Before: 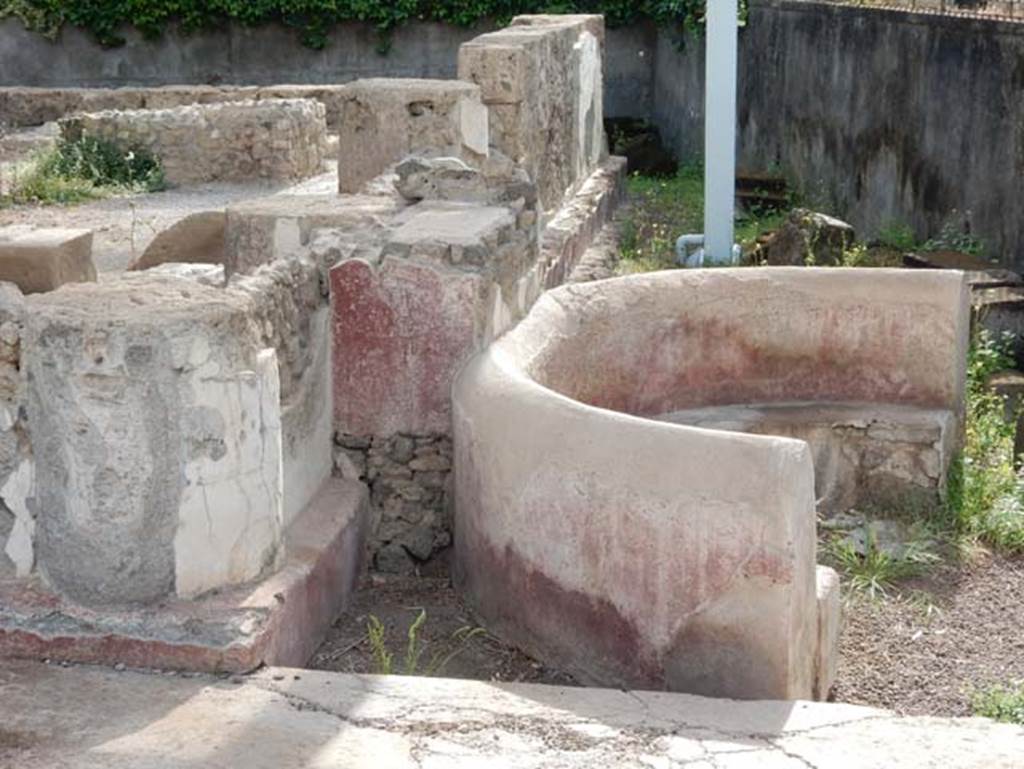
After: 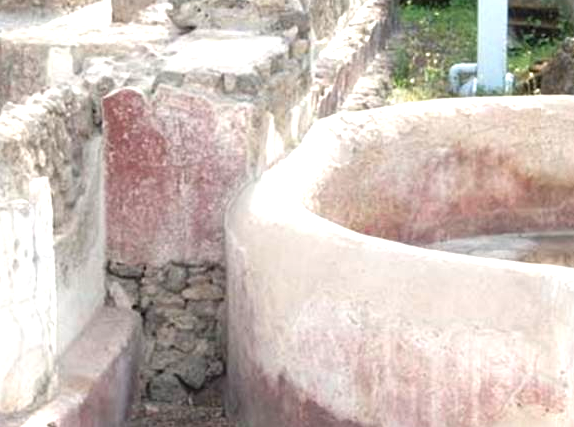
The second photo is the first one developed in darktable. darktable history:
crop and rotate: left 22.254%, top 22.282%, right 21.689%, bottom 22.181%
contrast brightness saturation: saturation -0.053
exposure: black level correction 0, exposure 1.001 EV, compensate highlight preservation false
